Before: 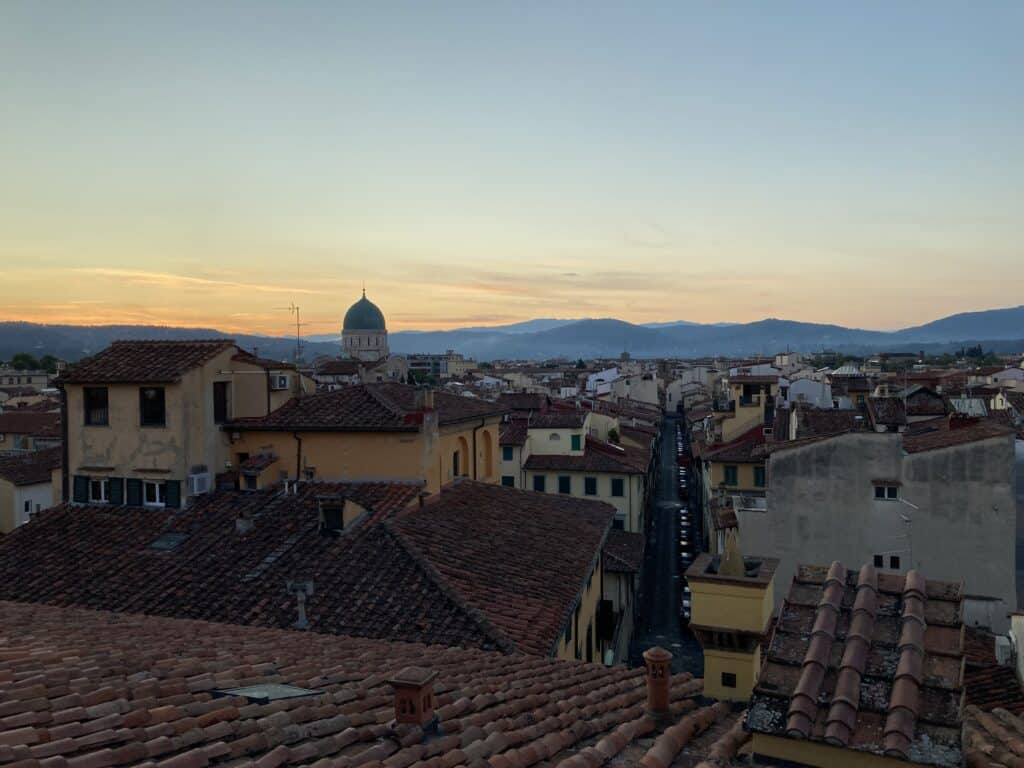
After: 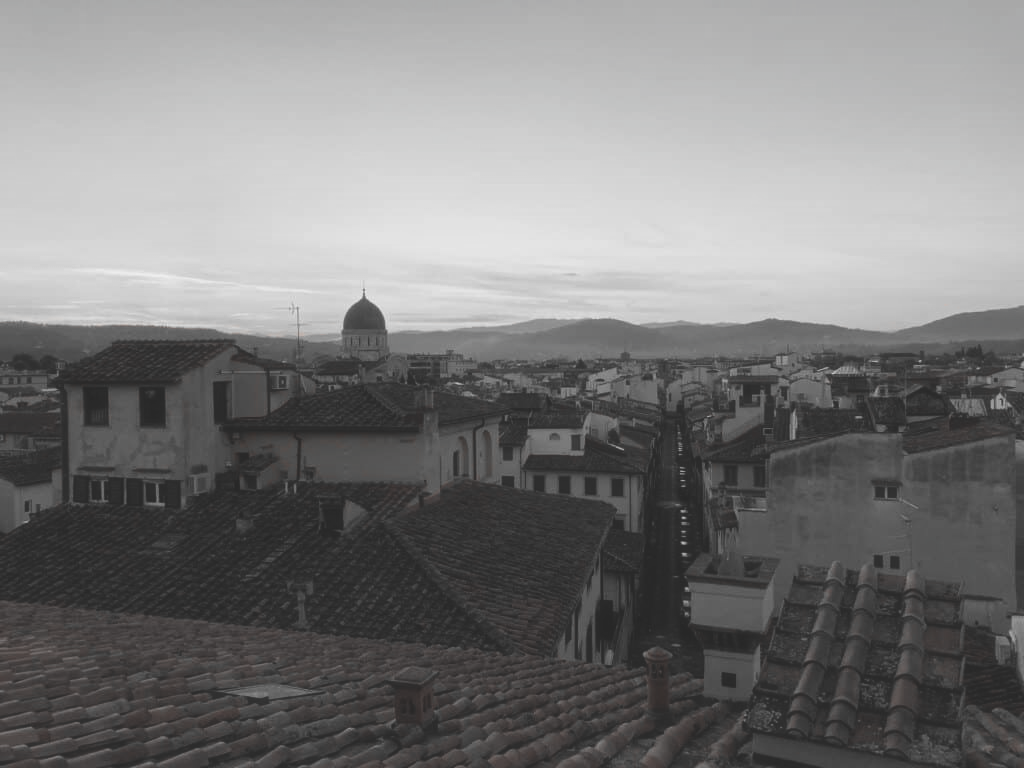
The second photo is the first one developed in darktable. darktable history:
haze removal: strength -0.106, compatibility mode true, adaptive false
color balance rgb: global offset › luminance 1.987%, linear chroma grading › global chroma 40.333%, perceptual saturation grading › global saturation -28.288%, perceptual saturation grading › highlights -21.017%, perceptual saturation grading › mid-tones -23.314%, perceptual saturation grading › shadows -24.321%
color zones: curves: ch1 [(0, 0.006) (0.094, 0.285) (0.171, 0.001) (0.429, 0.001) (0.571, 0.003) (0.714, 0.004) (0.857, 0.004) (1, 0.006)]
